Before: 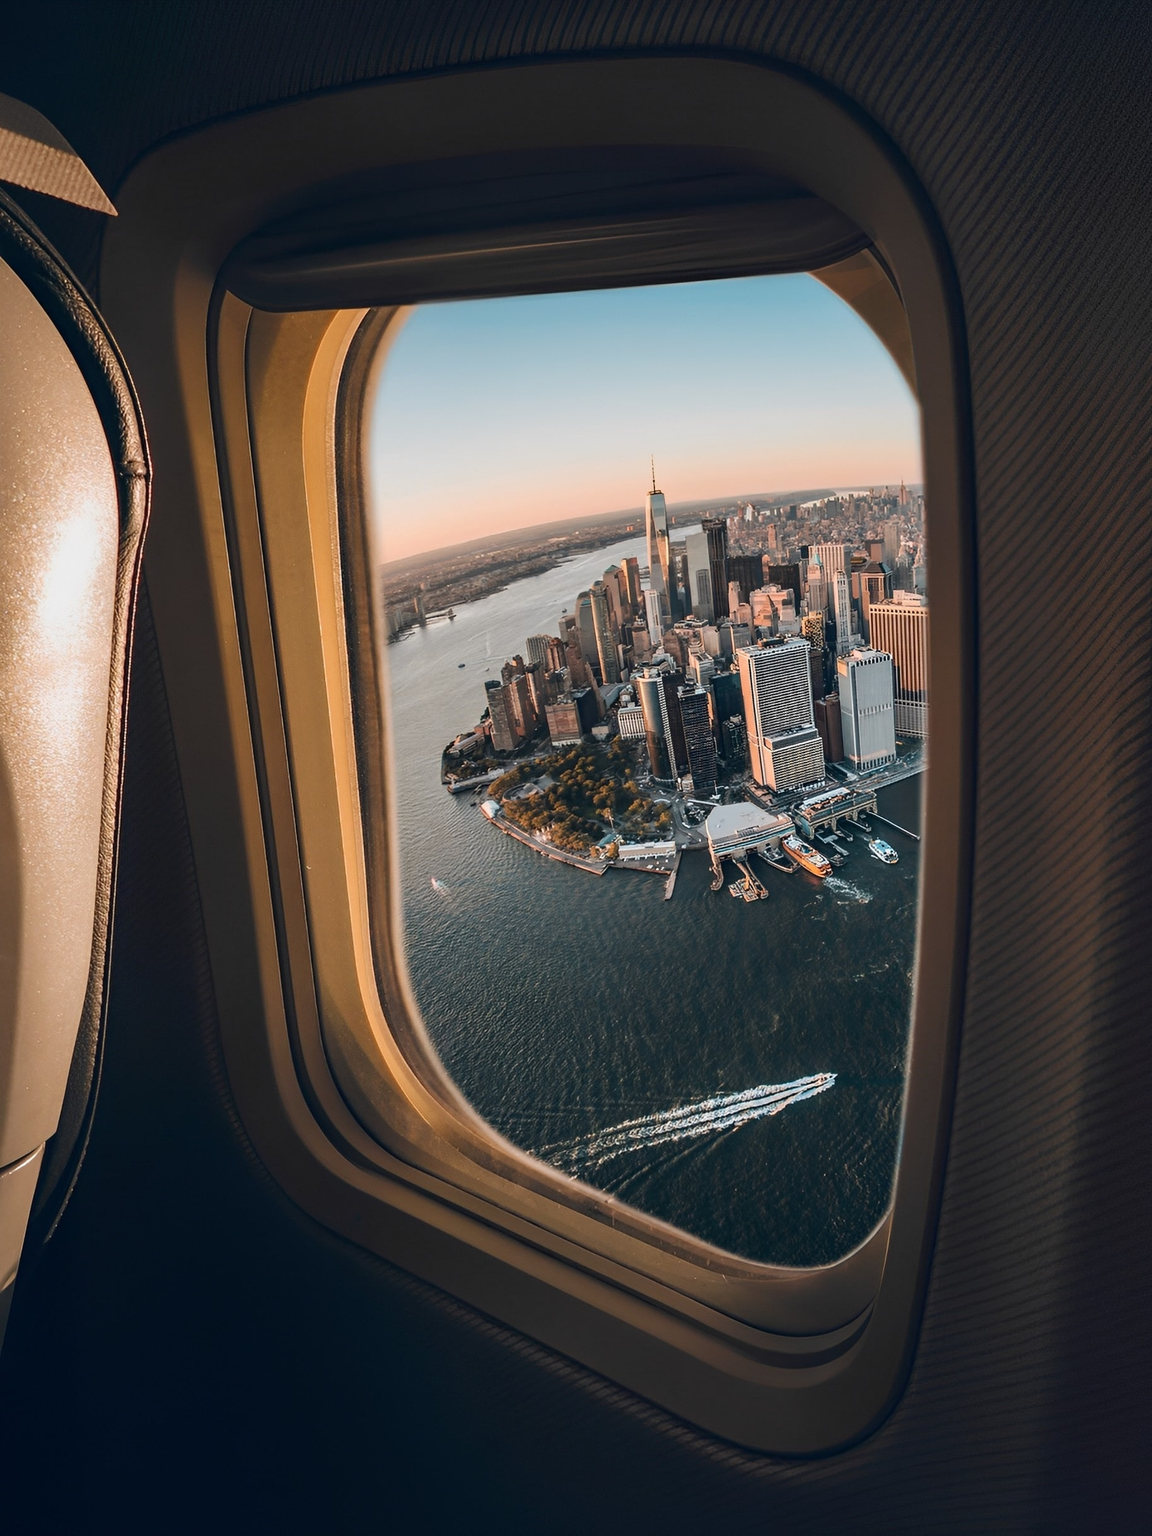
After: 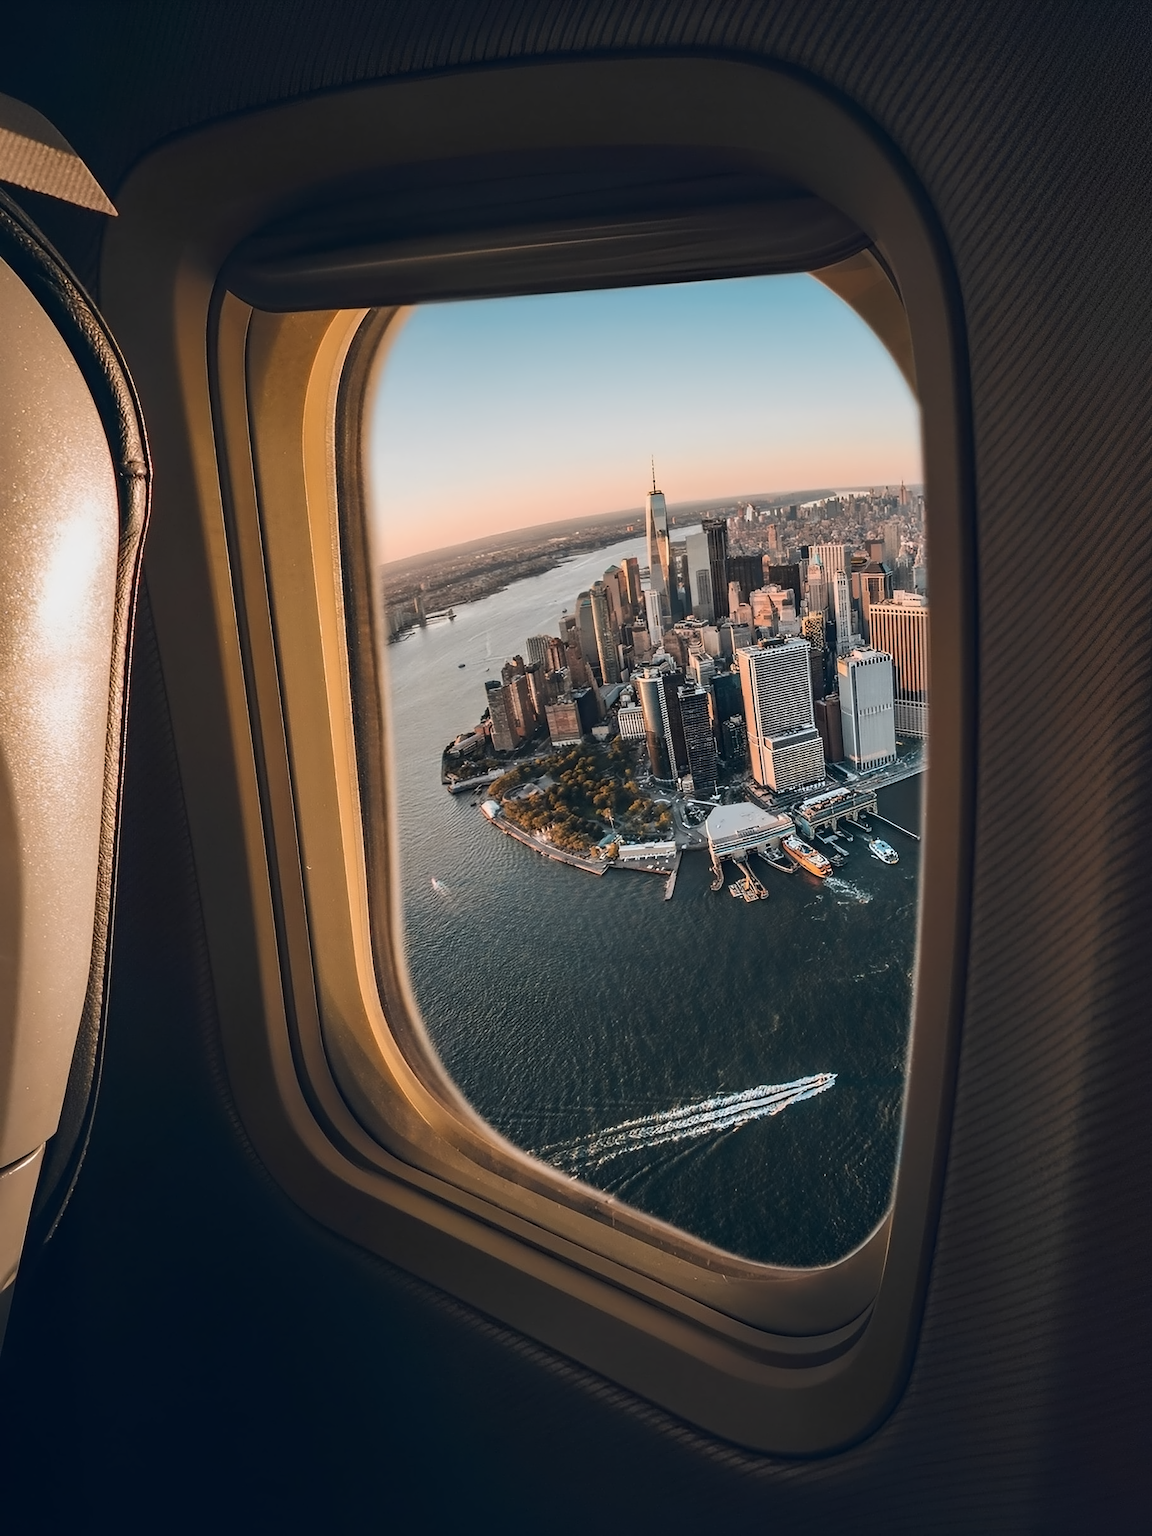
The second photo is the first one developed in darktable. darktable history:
contrast equalizer: y [[0.5 ×4, 0.525, 0.667], [0.5 ×6], [0.5 ×6], [0 ×4, 0.042, 0], [0, 0, 0.004, 0.1, 0.191, 0.131]]
